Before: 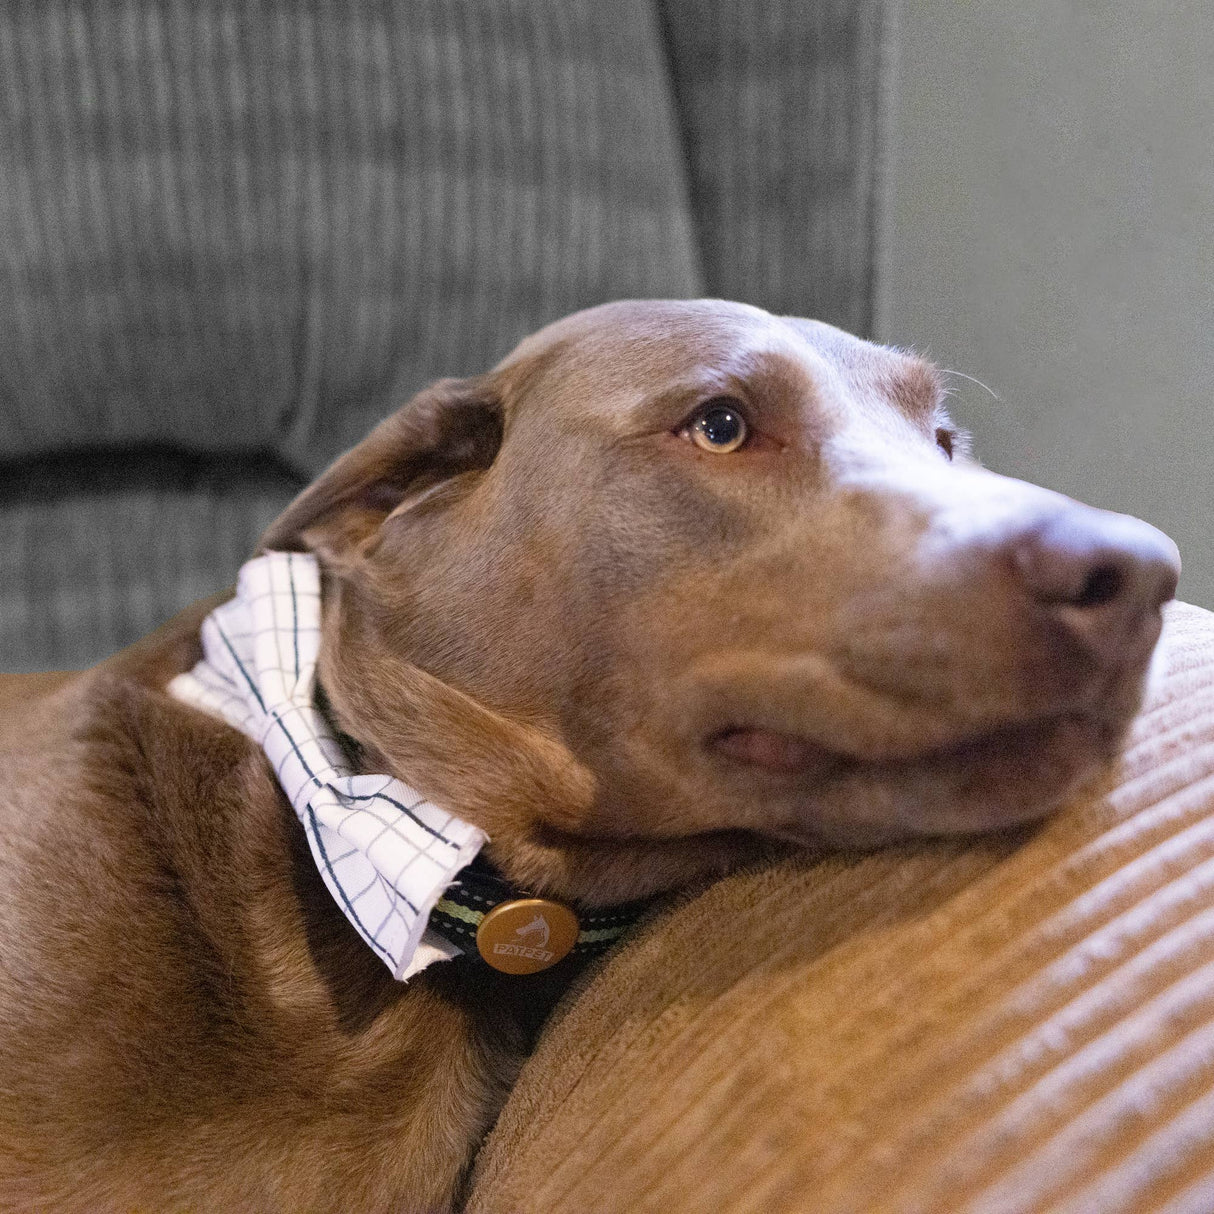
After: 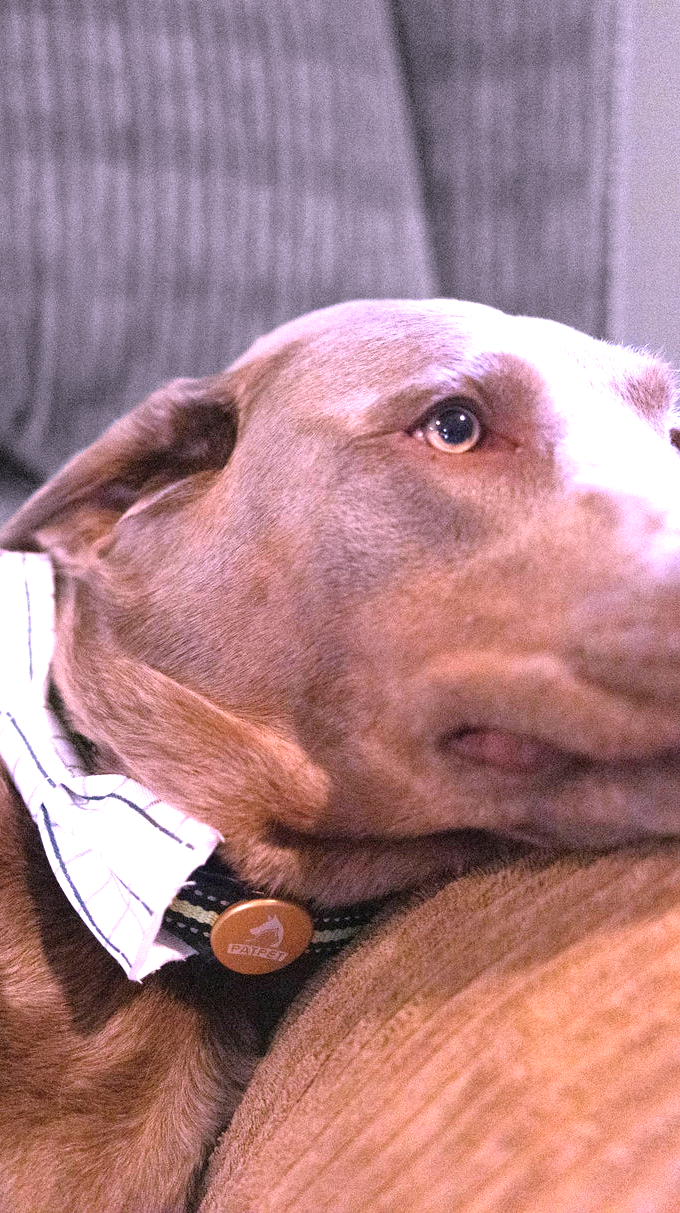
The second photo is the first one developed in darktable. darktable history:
crop: left 21.924%, right 22.037%, bottom 0.004%
exposure: exposure 1 EV, compensate exposure bias true, compensate highlight preservation false
color correction: highlights a* 16.11, highlights b* -19.96
